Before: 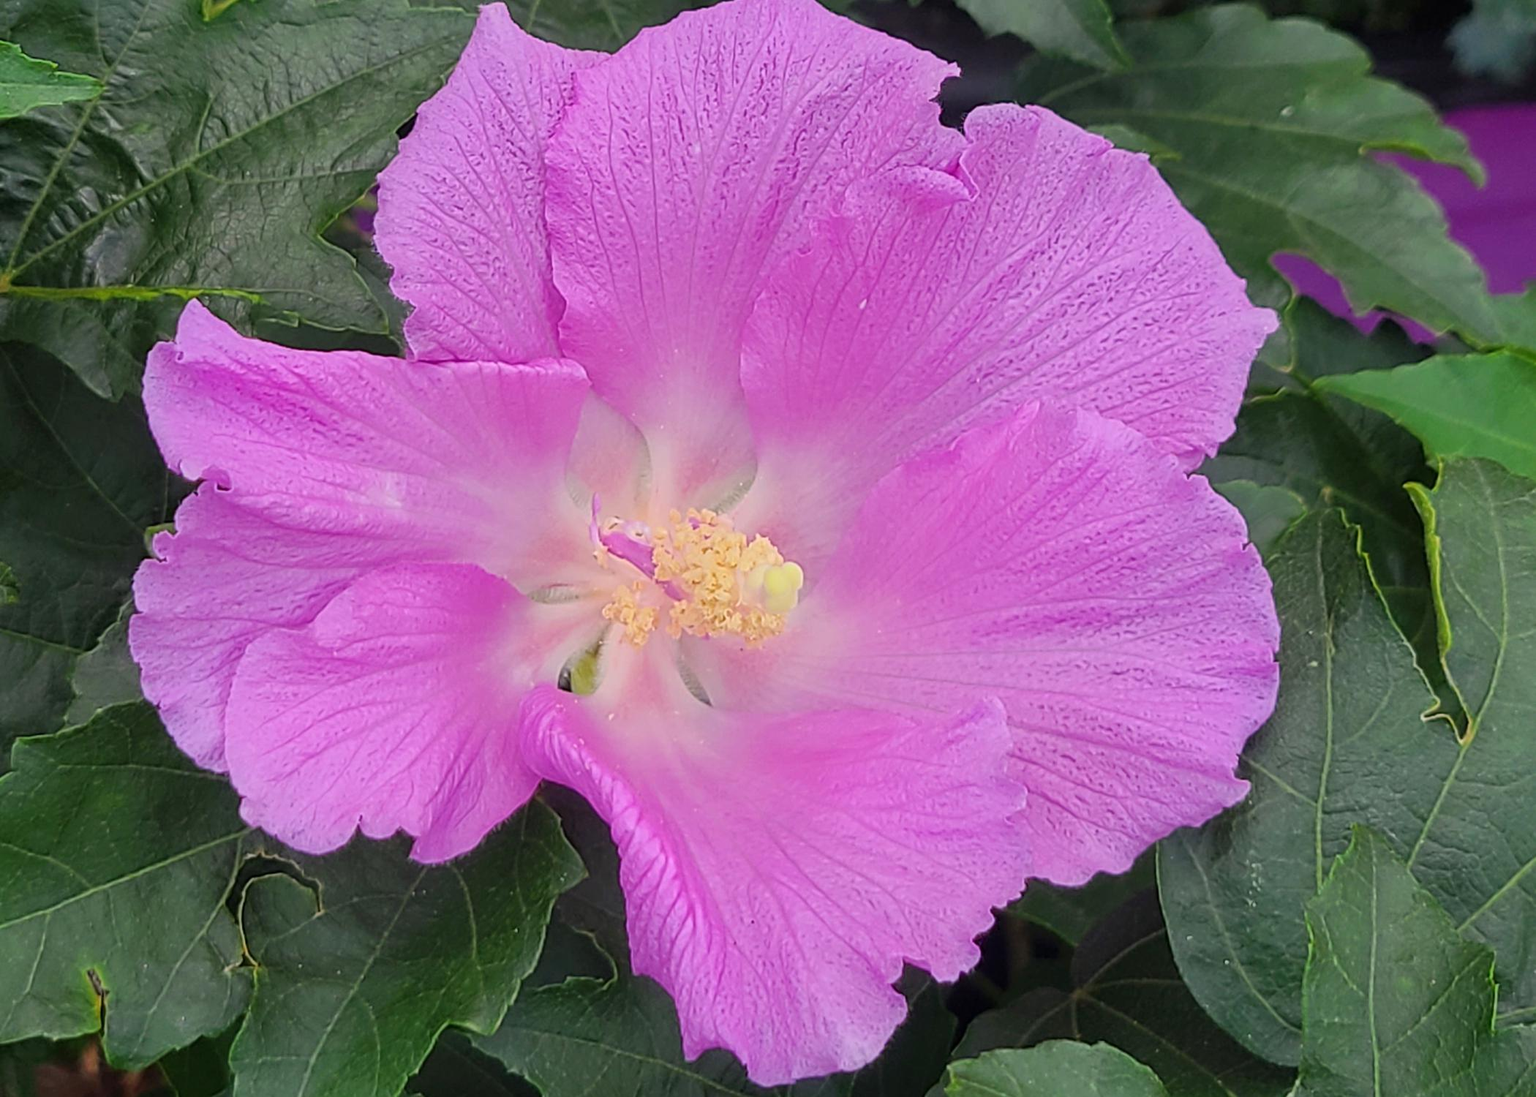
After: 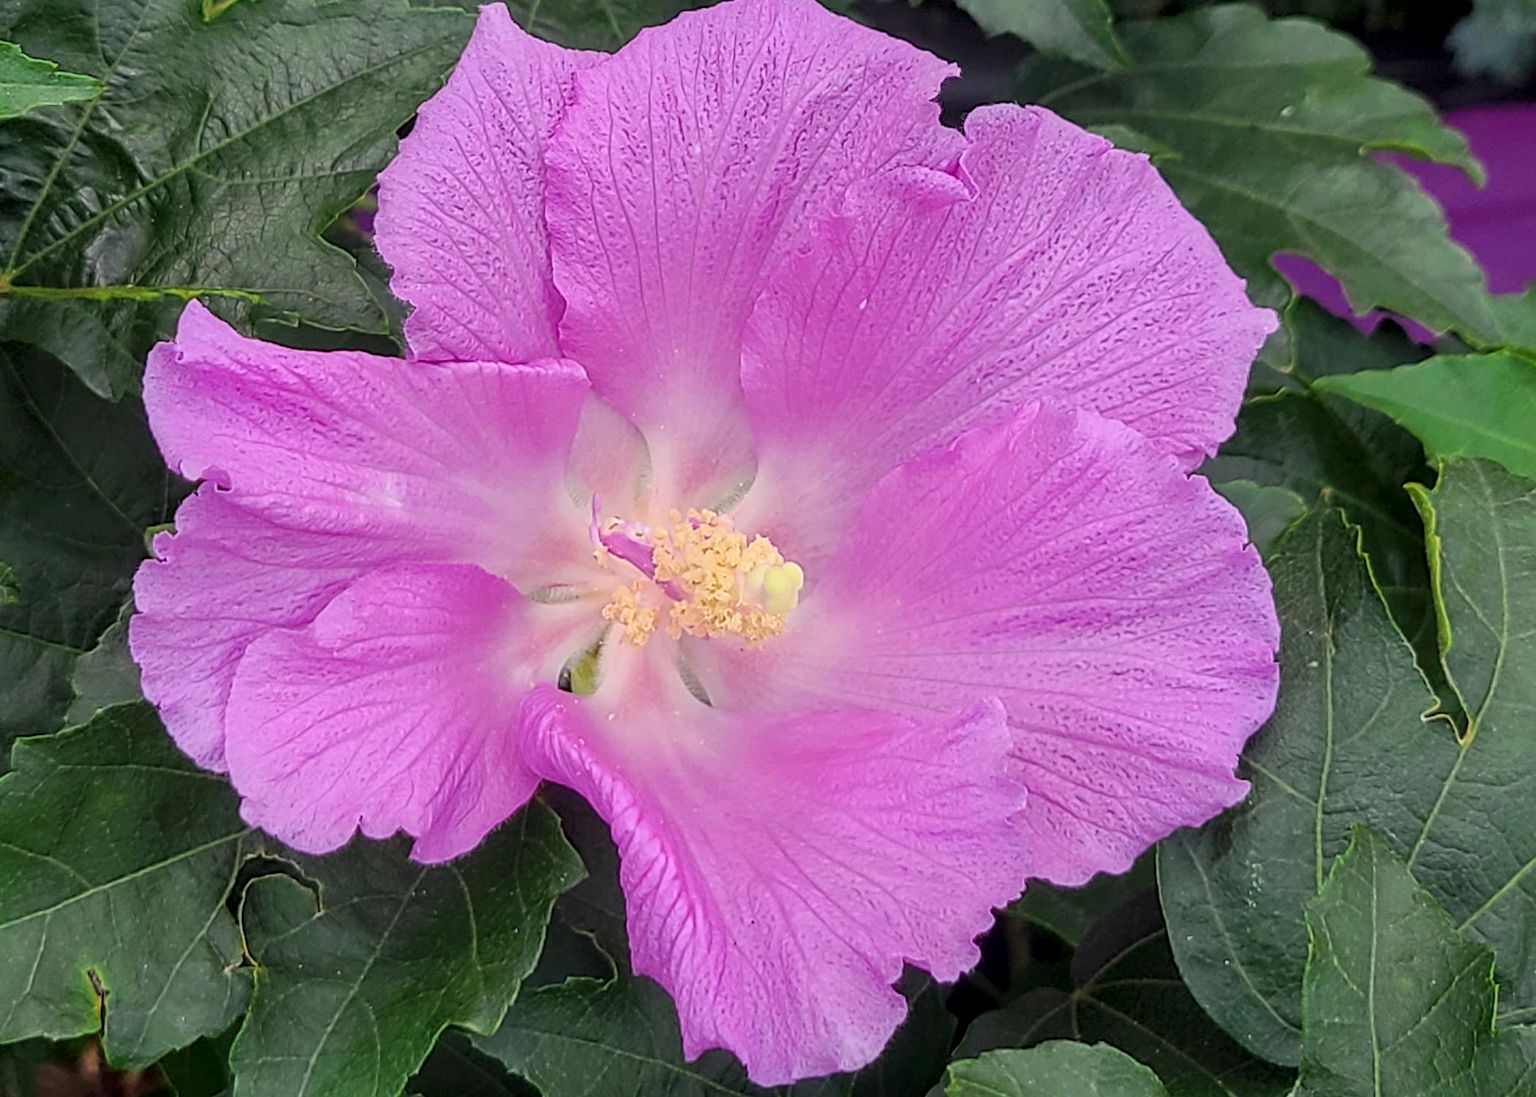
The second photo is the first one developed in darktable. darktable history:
local contrast: detail 130%
color balance rgb: perceptual saturation grading › global saturation -3%
